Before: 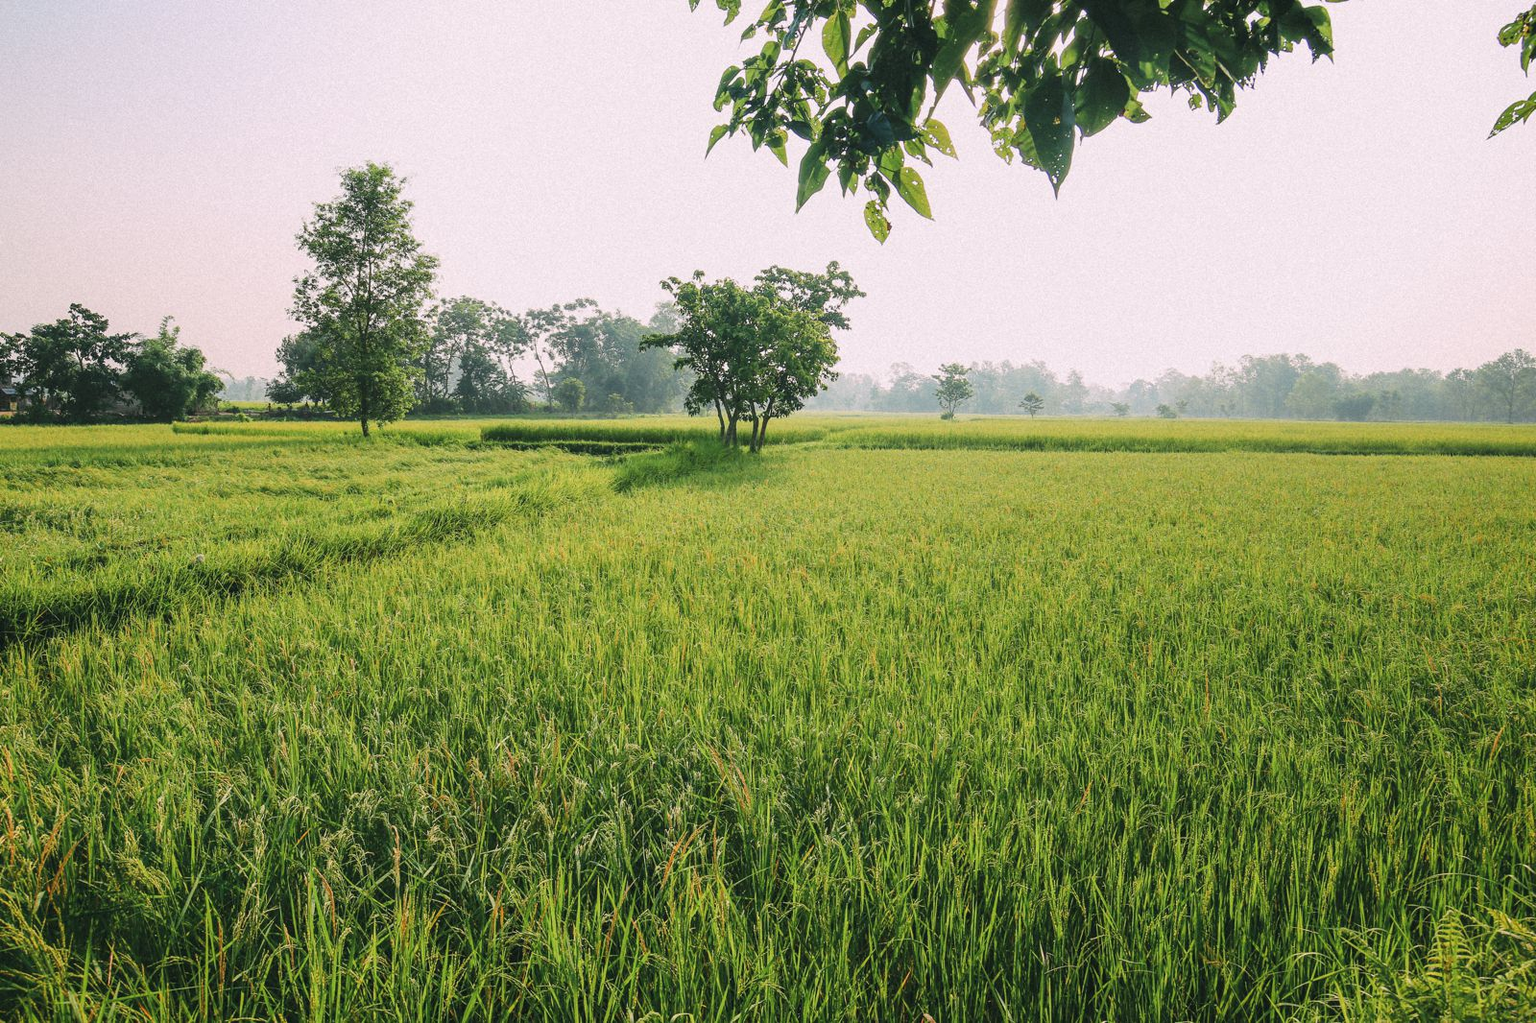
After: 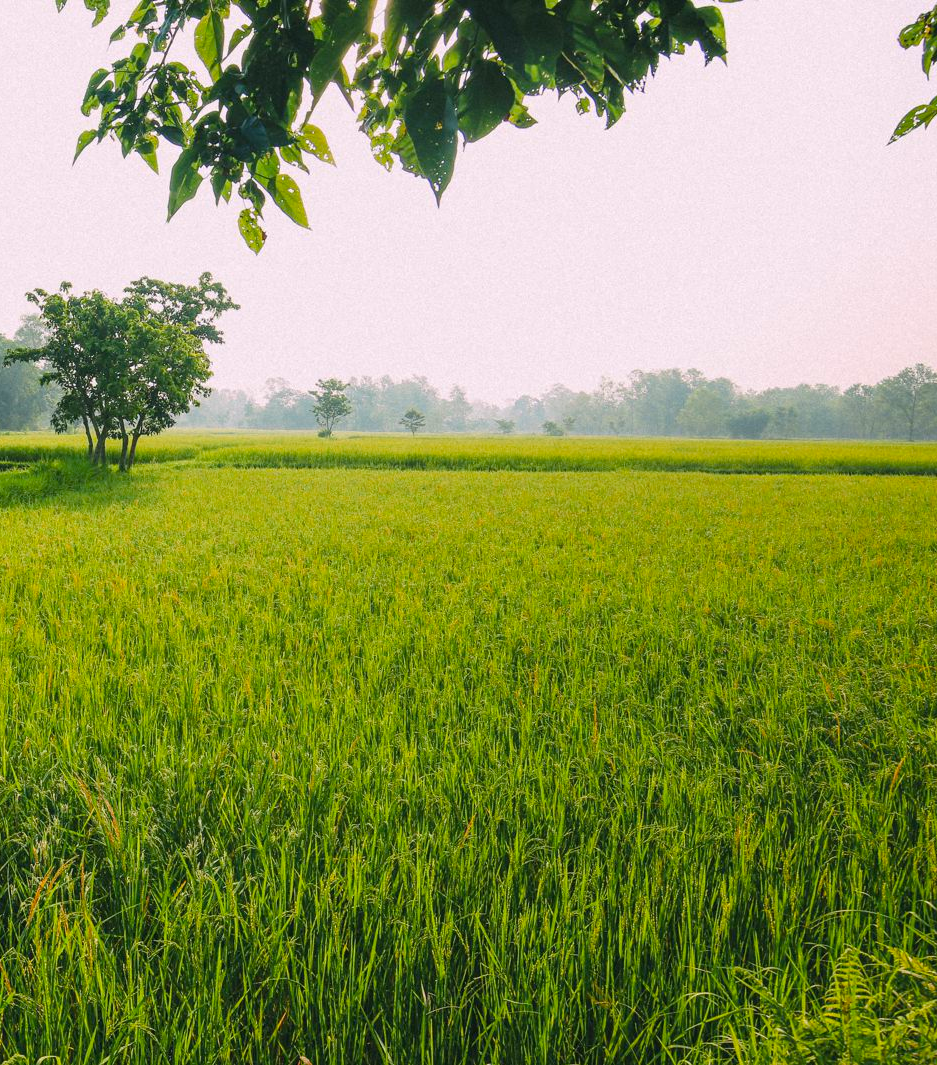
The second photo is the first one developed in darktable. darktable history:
color balance rgb: perceptual saturation grading › global saturation 20%, global vibrance 20%
crop: left 41.402%
